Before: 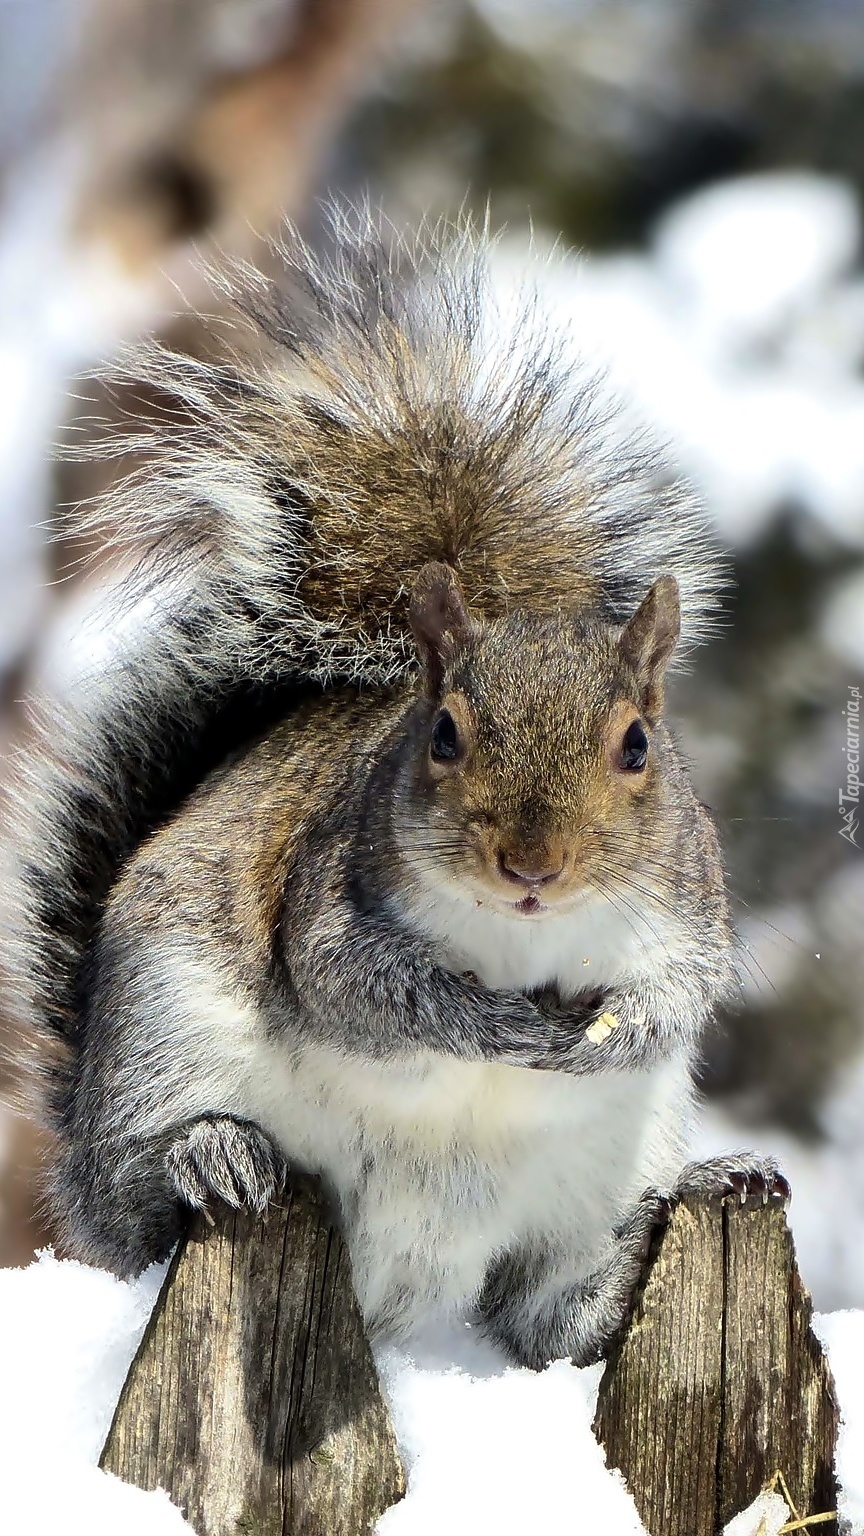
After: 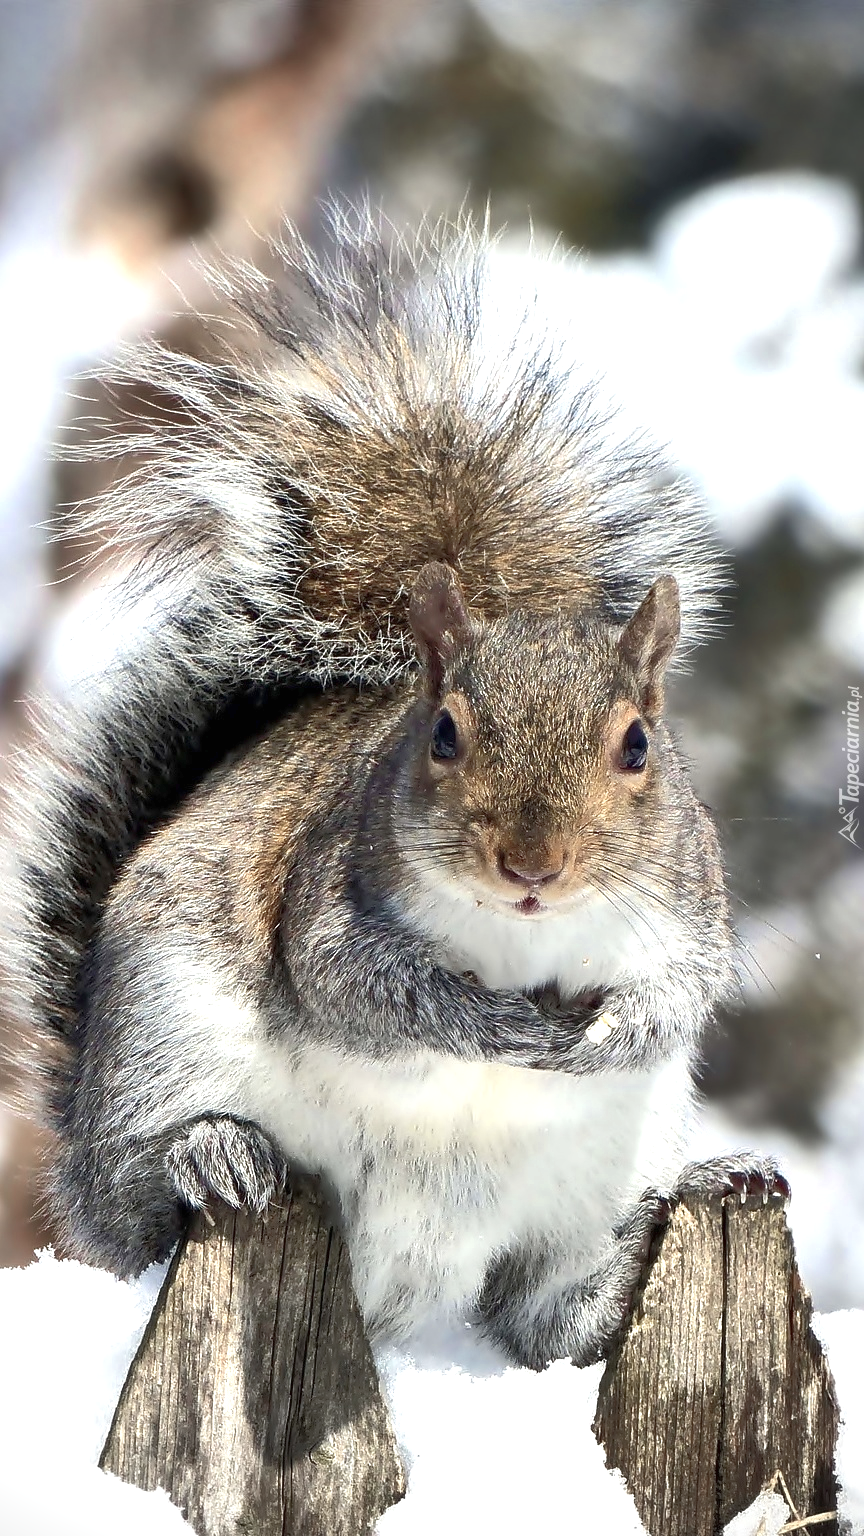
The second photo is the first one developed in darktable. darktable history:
tone equalizer: -8 EV -0.017 EV, -7 EV 0.042 EV, -6 EV -0.008 EV, -5 EV 0.005 EV, -4 EV -0.03 EV, -3 EV -0.239 EV, -2 EV -0.648 EV, -1 EV -0.978 EV, +0 EV -0.96 EV
color correction: highlights a* -0.186, highlights b* -0.12
vignetting: on, module defaults
exposure: black level correction 0, exposure 1.44 EV, compensate highlight preservation false
color balance rgb: perceptual saturation grading › global saturation 0.667%
color zones: curves: ch0 [(0, 0.473) (0.001, 0.473) (0.226, 0.548) (0.4, 0.589) (0.525, 0.54) (0.728, 0.403) (0.999, 0.473) (1, 0.473)]; ch1 [(0, 0.619) (0.001, 0.619) (0.234, 0.388) (0.4, 0.372) (0.528, 0.422) (0.732, 0.53) (0.999, 0.619) (1, 0.619)]; ch2 [(0, 0.547) (0.001, 0.547) (0.226, 0.45) (0.4, 0.525) (0.525, 0.585) (0.8, 0.511) (0.999, 0.547) (1, 0.547)]
